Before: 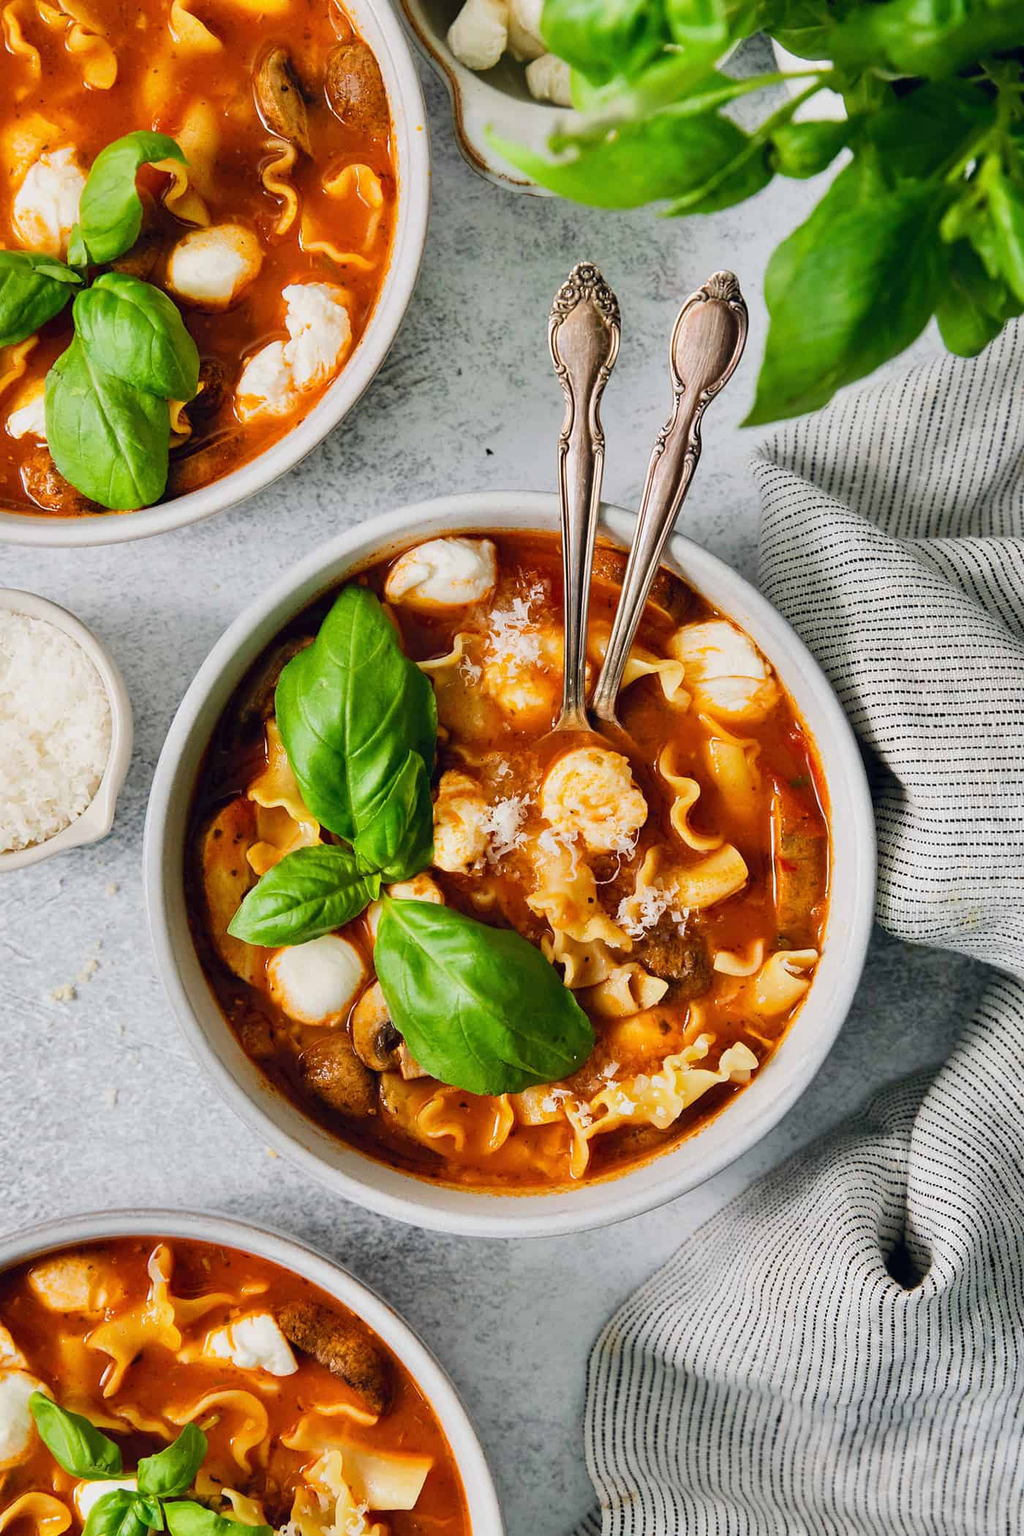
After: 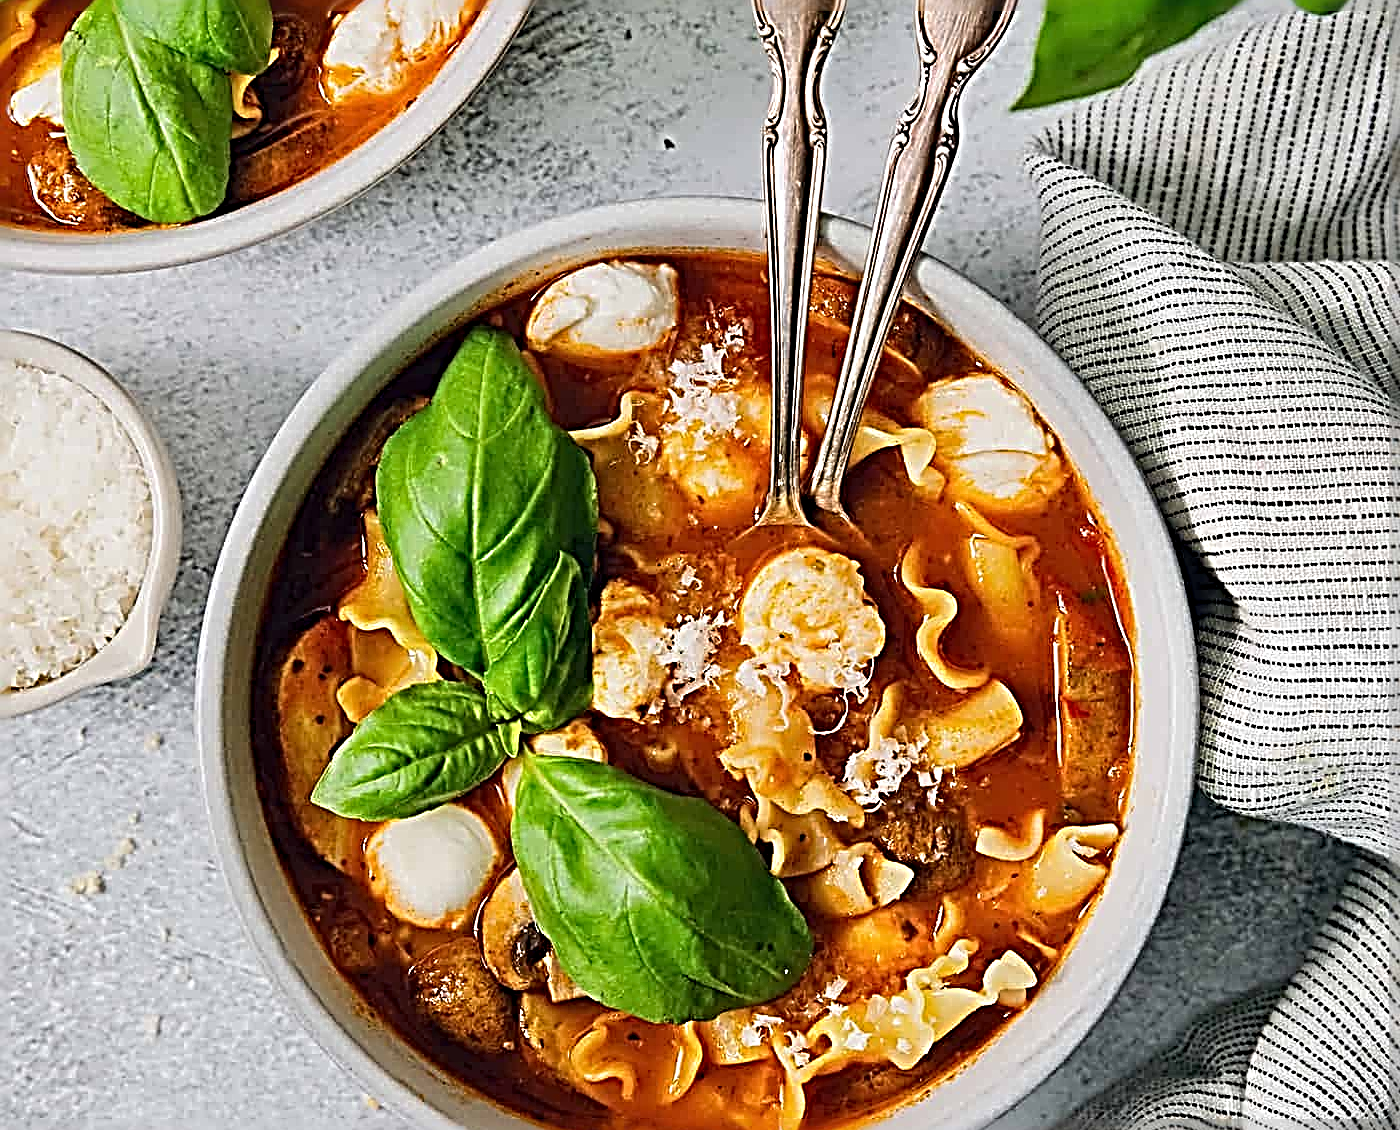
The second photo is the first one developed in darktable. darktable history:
crop and rotate: top 22.573%, bottom 23.607%
sharpen: radius 4.043, amount 1.99
